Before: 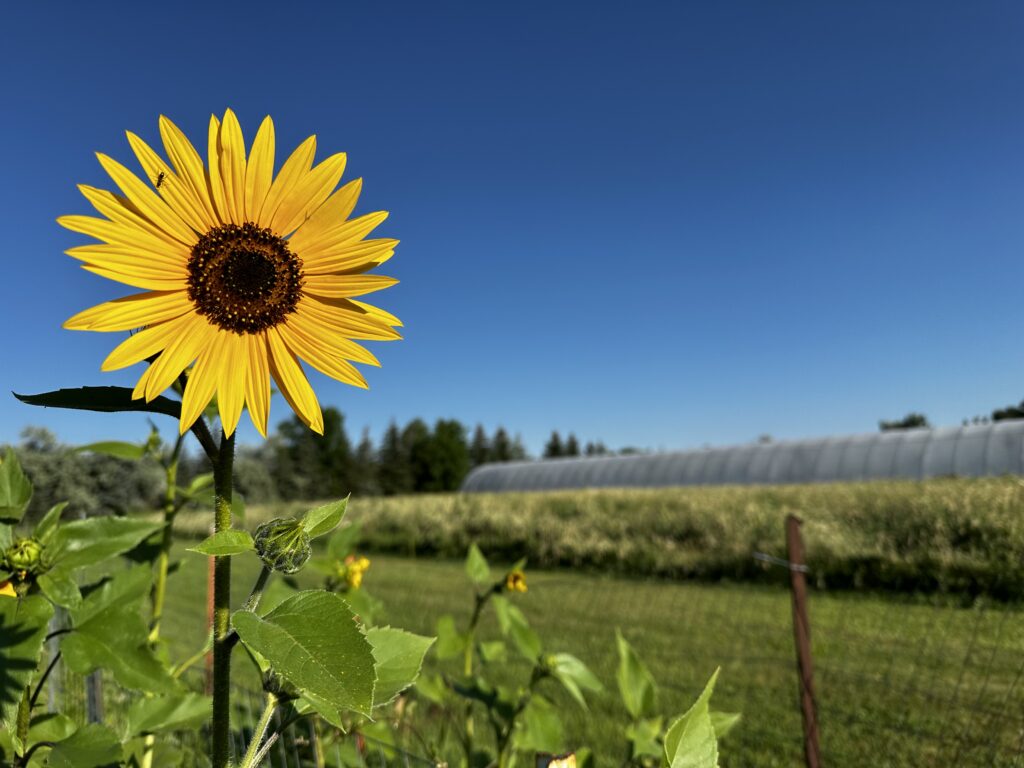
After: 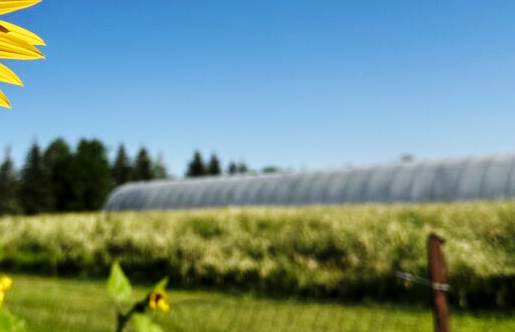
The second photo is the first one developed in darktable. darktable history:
crop: left 35.03%, top 36.625%, right 14.663%, bottom 20.057%
base curve: curves: ch0 [(0, 0) (0.036, 0.025) (0.121, 0.166) (0.206, 0.329) (0.605, 0.79) (1, 1)], preserve colors none
